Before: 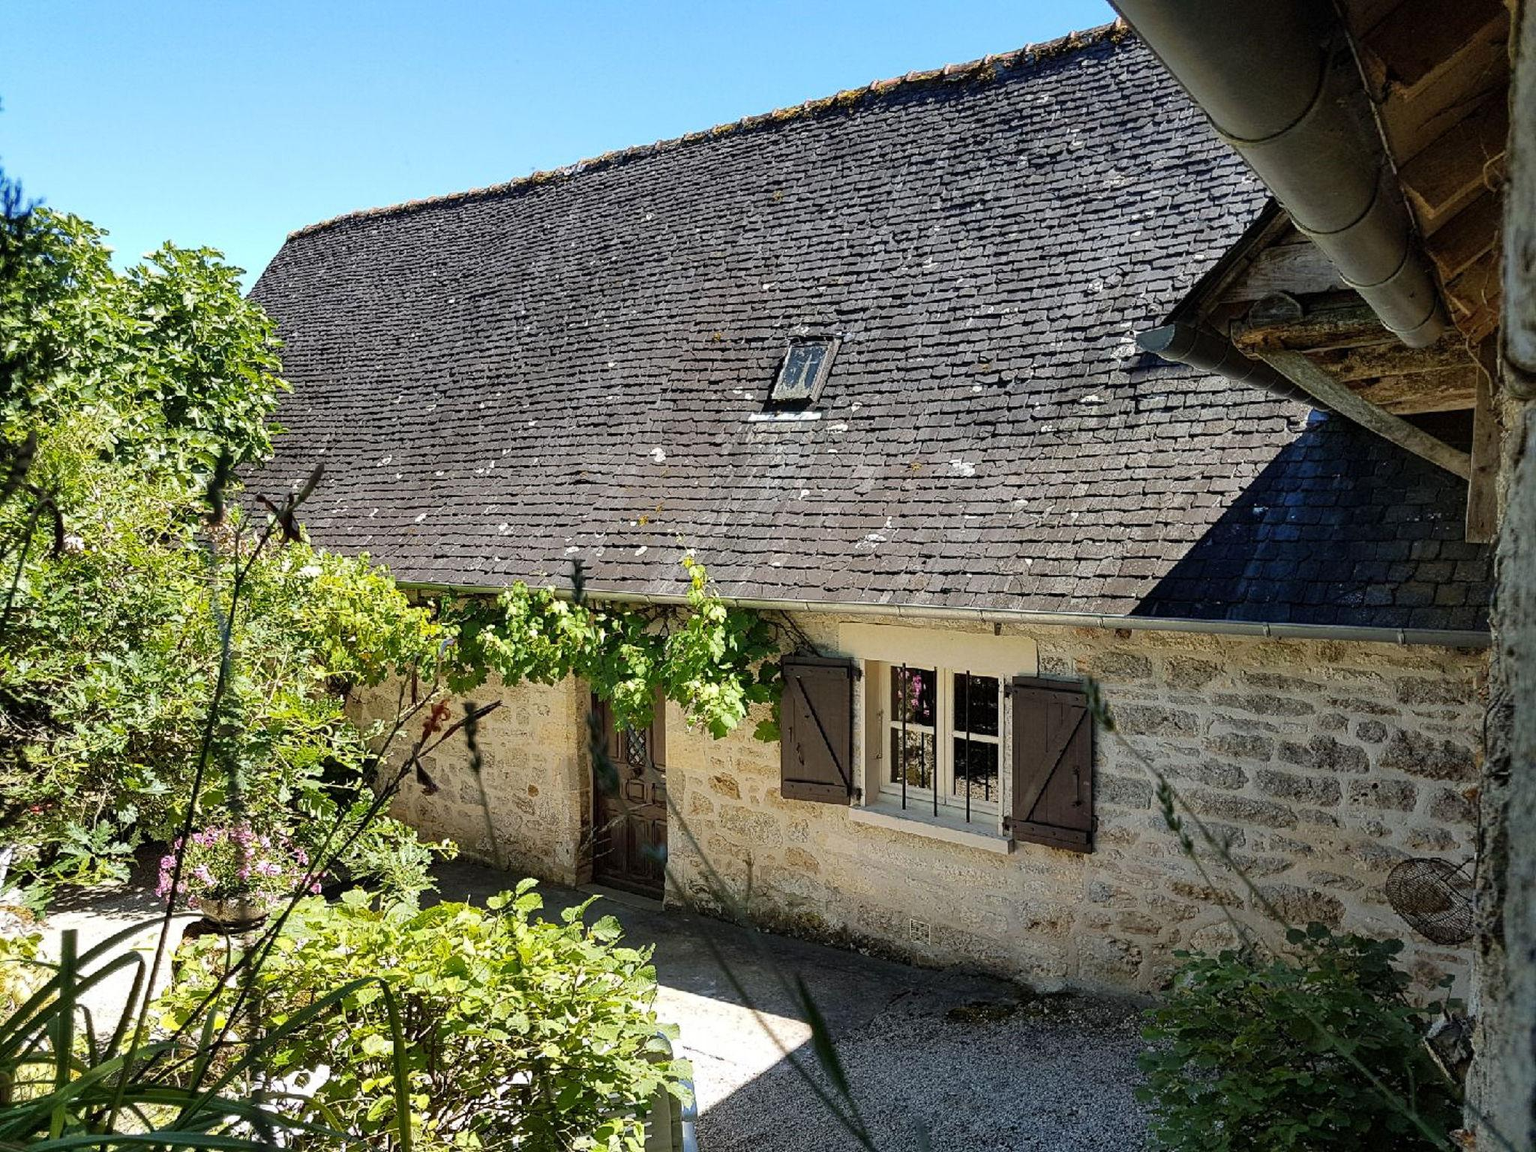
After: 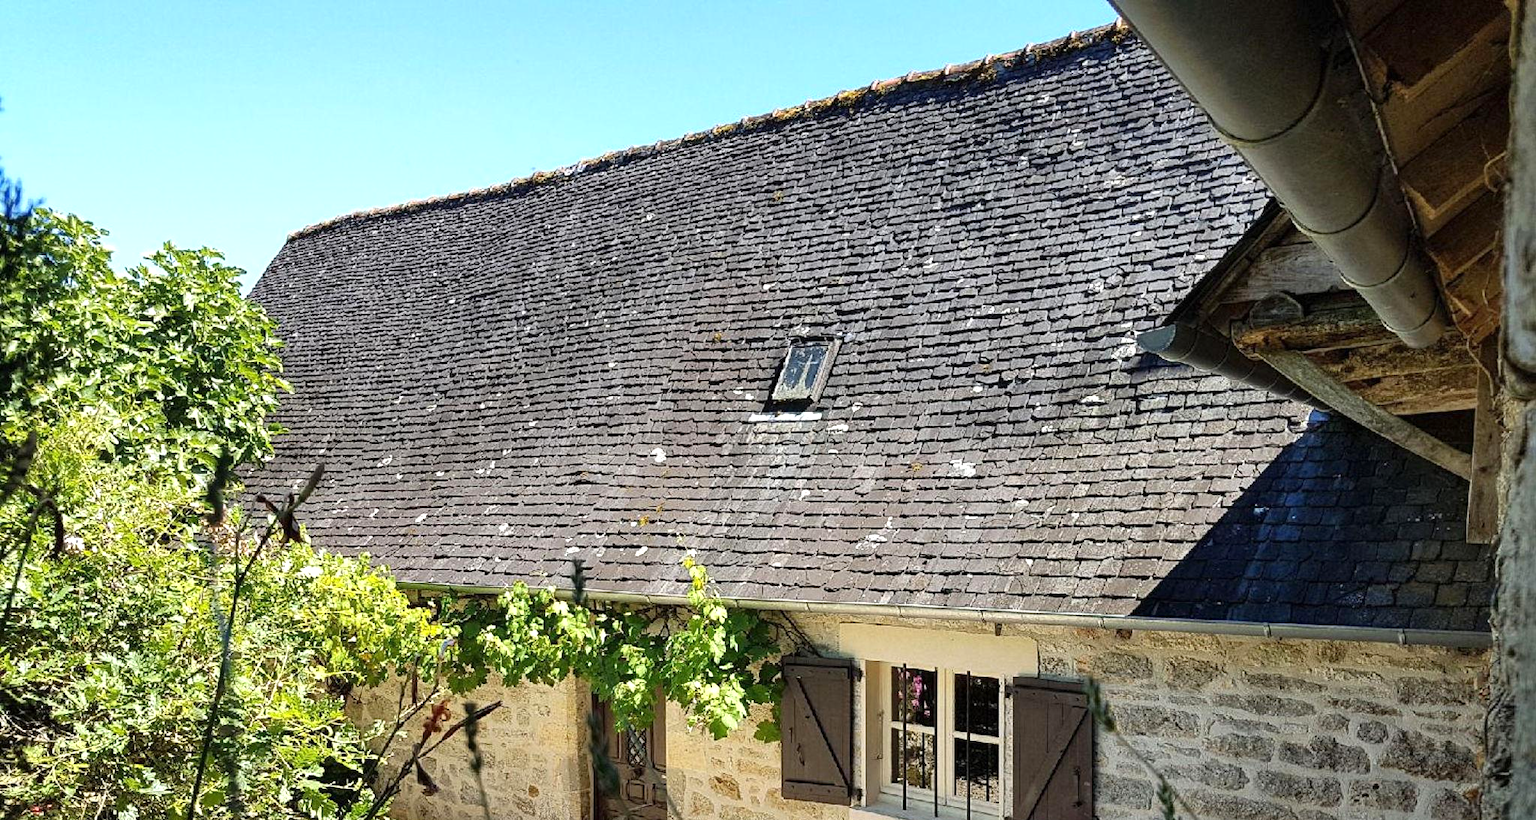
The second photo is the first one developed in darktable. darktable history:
crop: right 0.001%, bottom 28.824%
exposure: exposure 0.446 EV, compensate highlight preservation false
